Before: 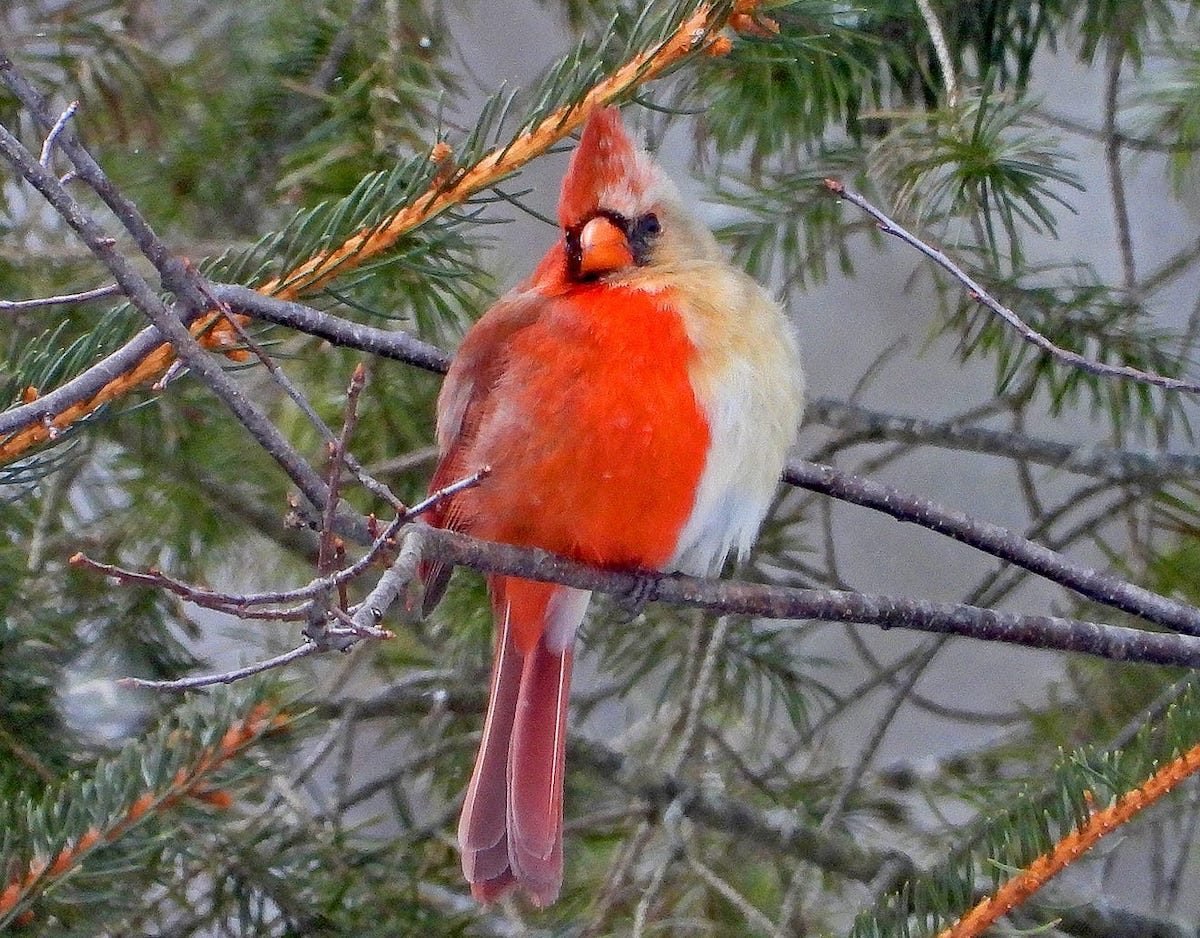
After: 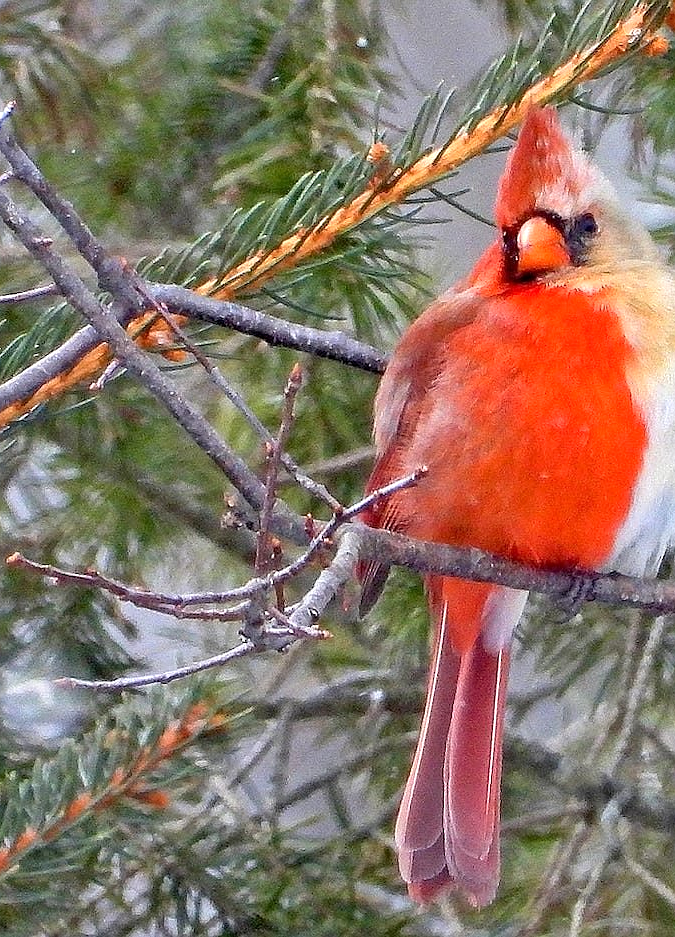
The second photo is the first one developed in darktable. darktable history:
exposure: black level correction 0.001, exposure 0.498 EV, compensate exposure bias true, compensate highlight preservation false
sharpen: radius 1.002
crop: left 5.286%, right 38.4%
